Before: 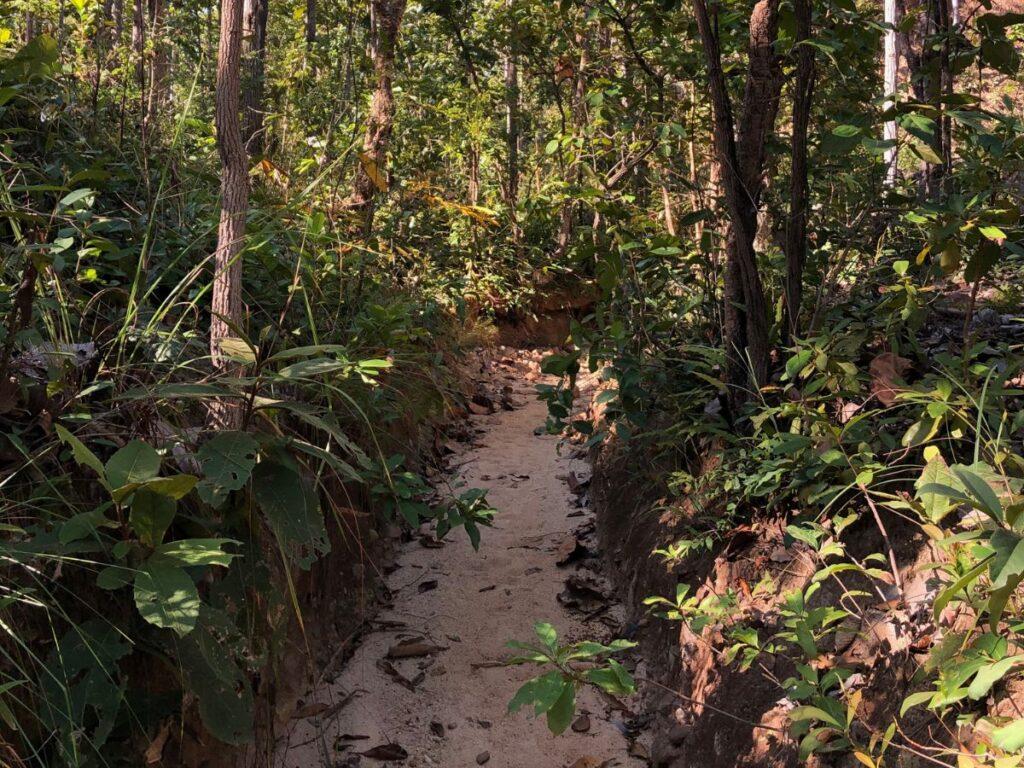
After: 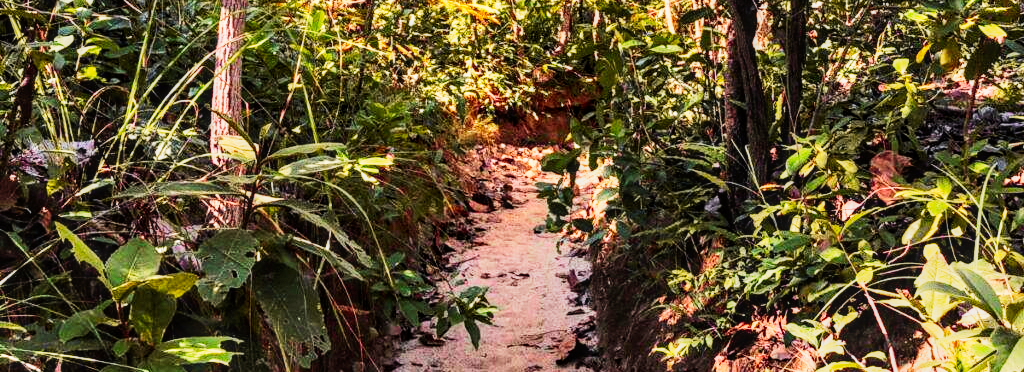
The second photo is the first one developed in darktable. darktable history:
color balance rgb: perceptual saturation grading › global saturation 2.592%, global vibrance 14.636%
local contrast: detail 130%
base curve: curves: ch0 [(0, 0) (0.007, 0.004) (0.027, 0.03) (0.046, 0.07) (0.207, 0.54) (0.442, 0.872) (0.673, 0.972) (1, 1)], preserve colors none
exposure: compensate exposure bias true, compensate highlight preservation false
crop and rotate: top 26.363%, bottom 25.198%
shadows and highlights: highlights color adjustment 55.34%, low approximation 0.01, soften with gaussian
tone curve: curves: ch0 [(0, 0.013) (0.036, 0.045) (0.274, 0.286) (0.566, 0.623) (0.794, 0.827) (1, 0.953)]; ch1 [(0, 0) (0.389, 0.403) (0.462, 0.48) (0.499, 0.5) (0.524, 0.527) (0.57, 0.599) (0.626, 0.65) (0.761, 0.781) (1, 1)]; ch2 [(0, 0) (0.464, 0.478) (0.5, 0.501) (0.533, 0.542) (0.599, 0.613) (0.704, 0.731) (1, 1)], color space Lab, independent channels, preserve colors none
